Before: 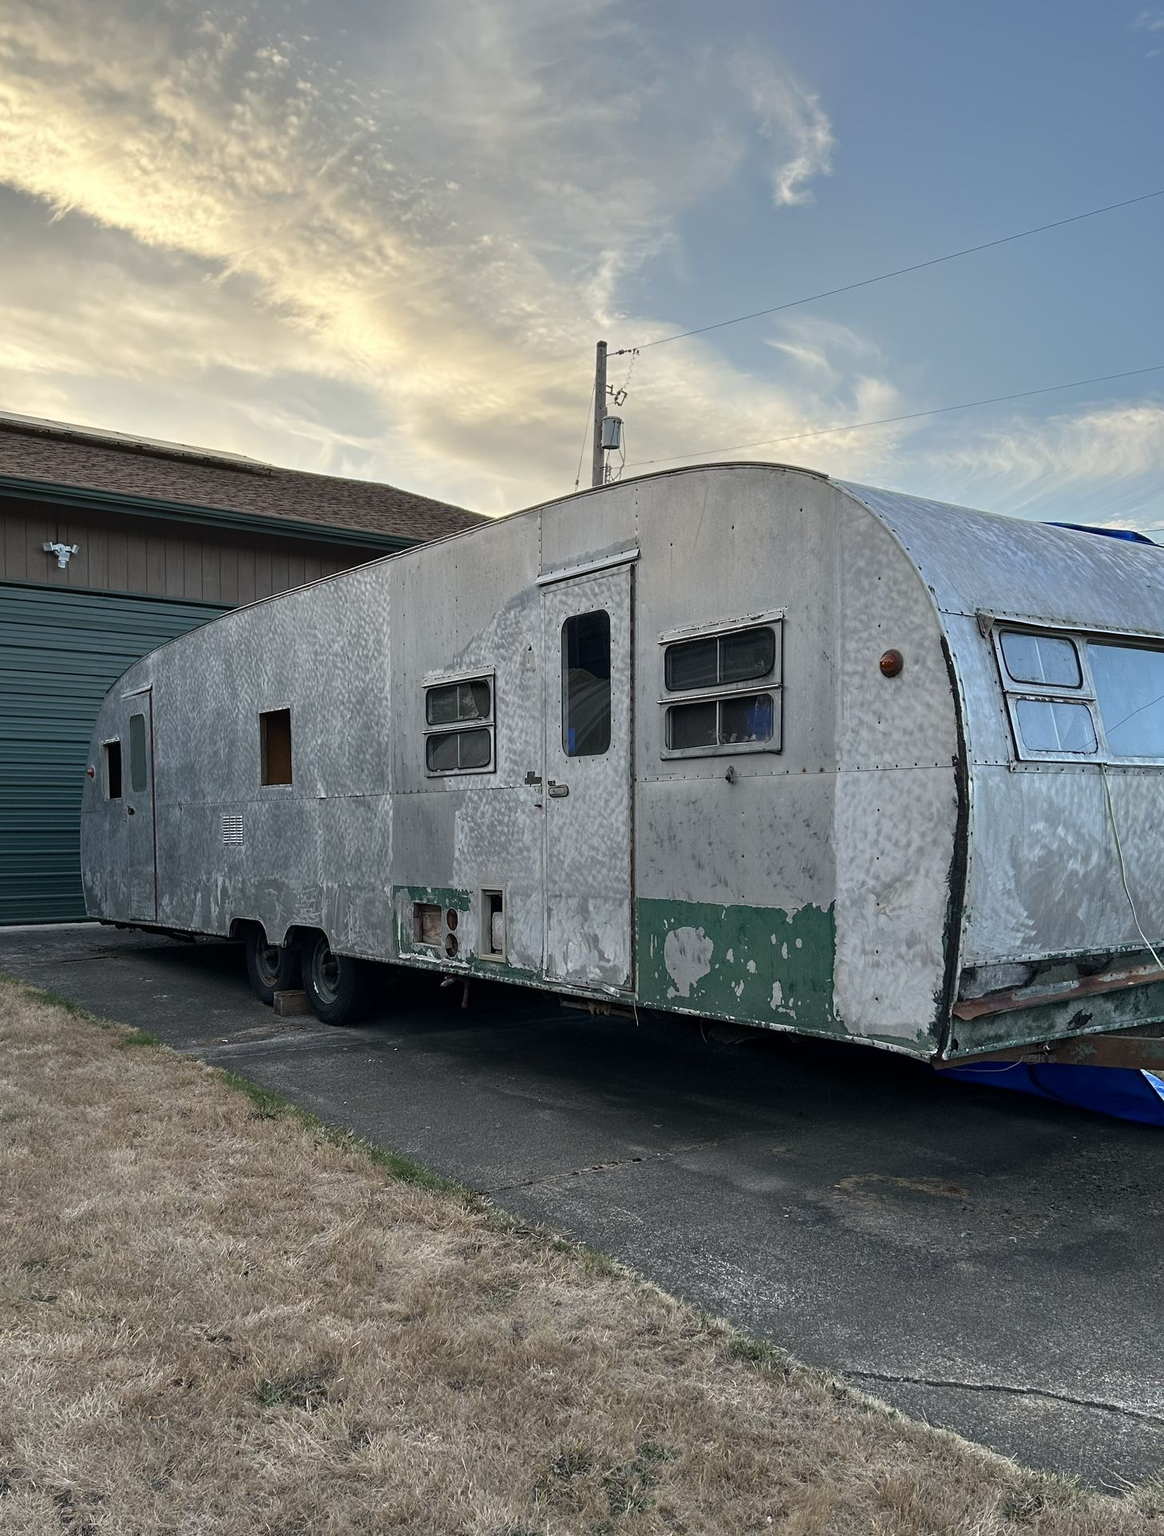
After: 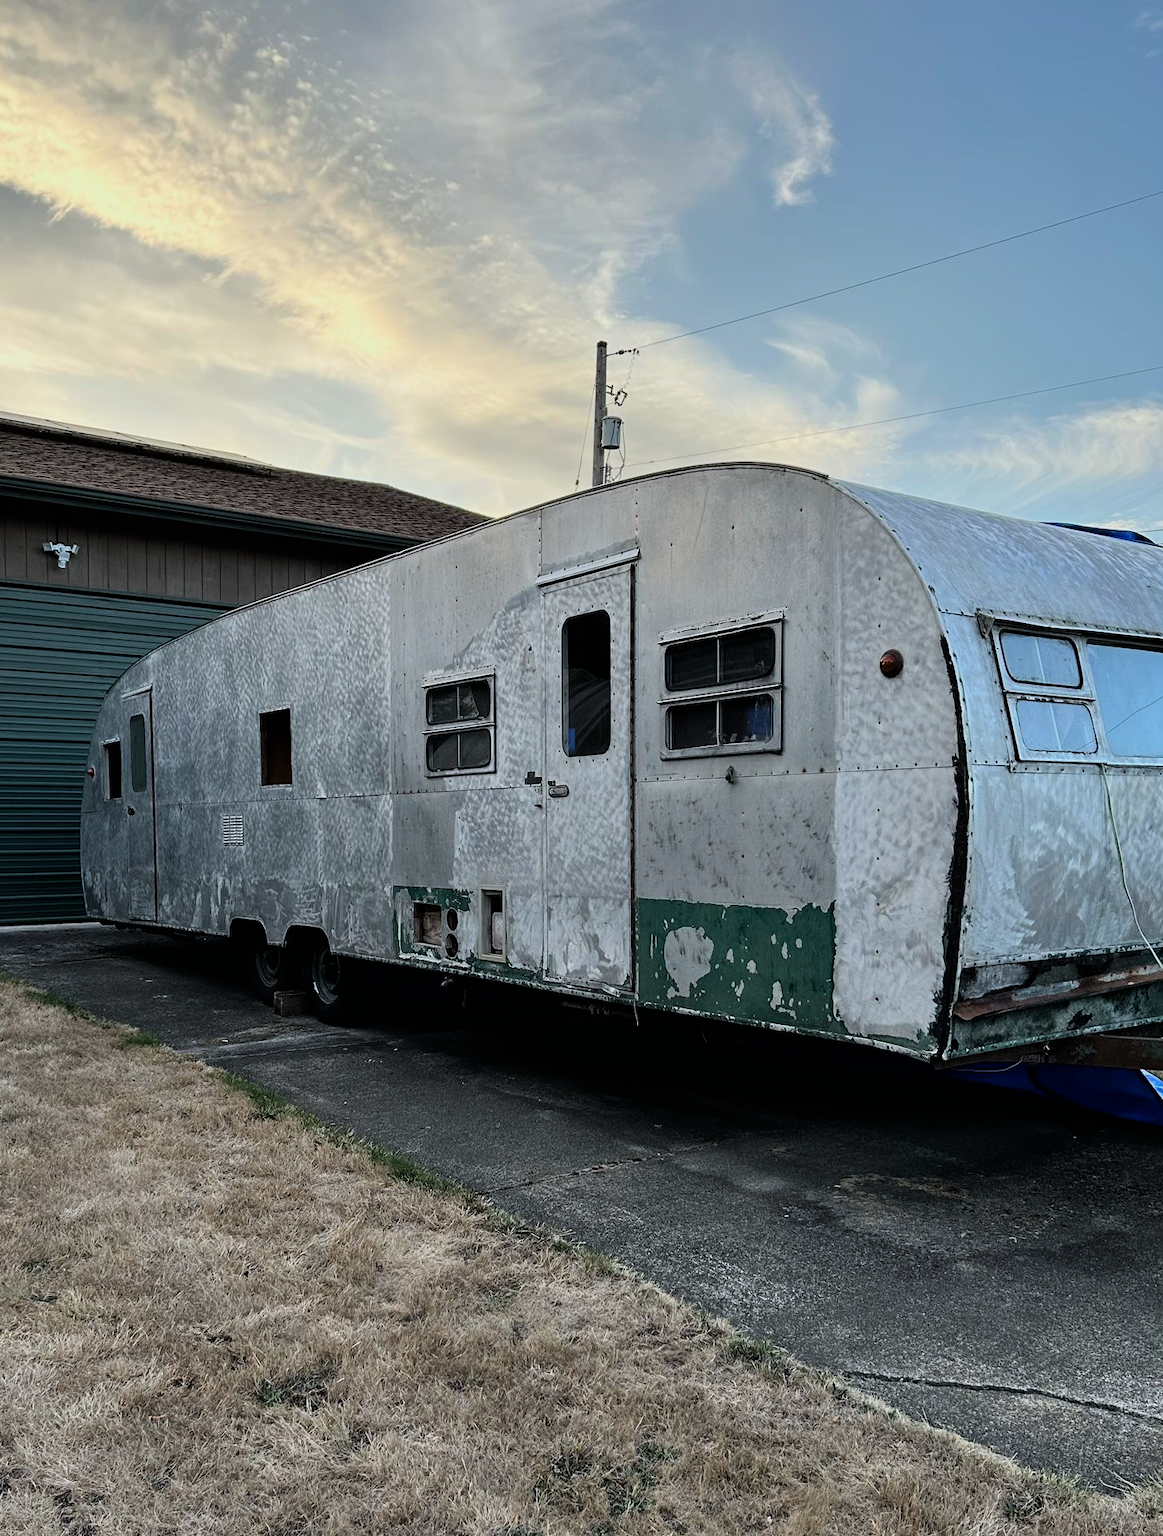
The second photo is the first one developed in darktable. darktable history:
white balance: red 0.982, blue 1.018
filmic rgb: hardness 4.17, contrast 1.364, color science v6 (2022)
